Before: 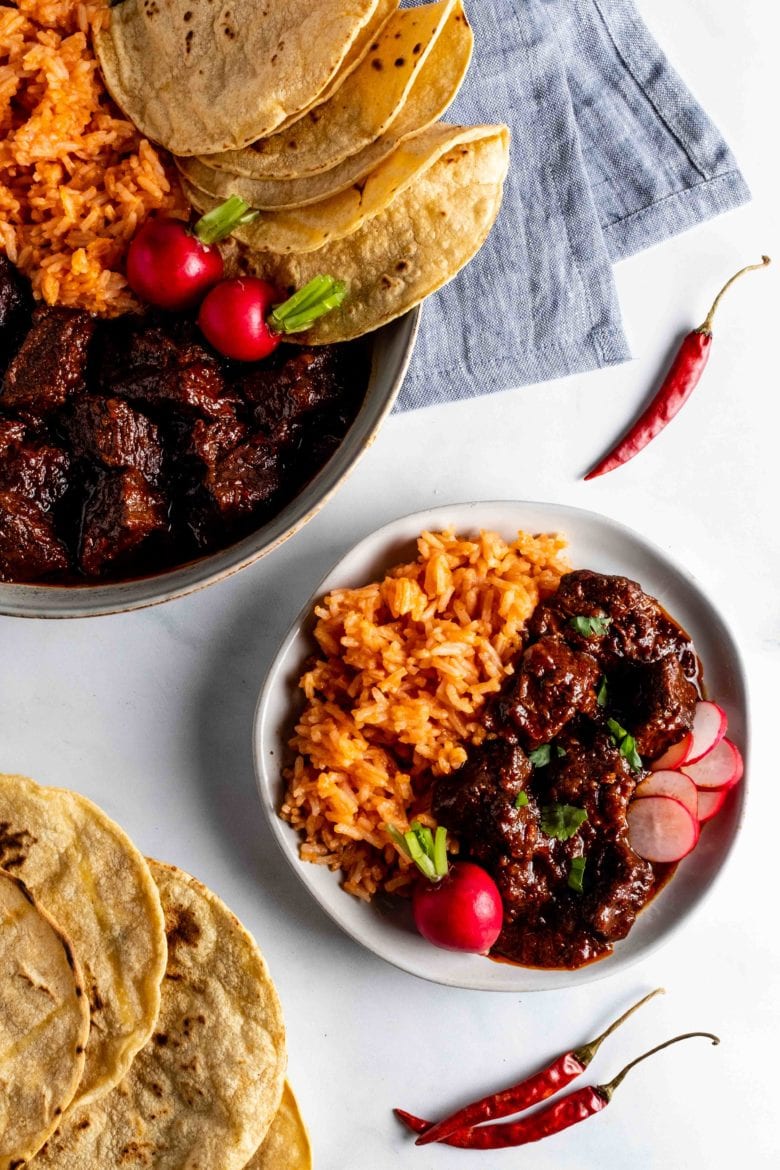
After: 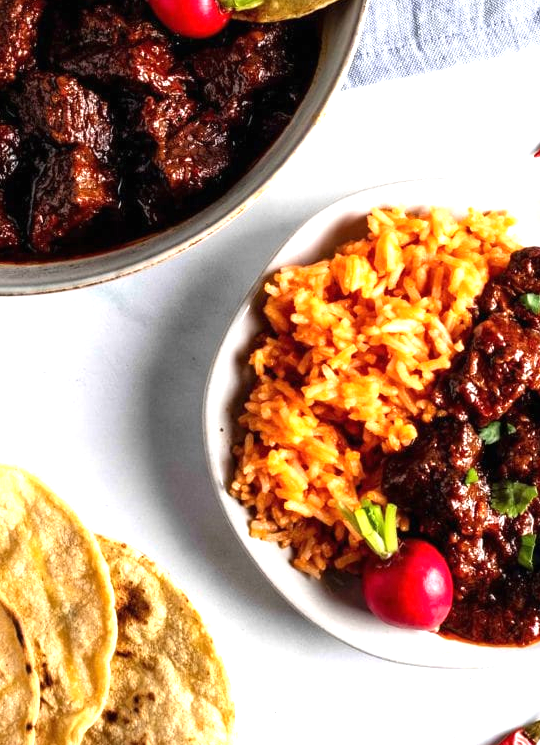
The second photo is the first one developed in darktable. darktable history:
crop: left 6.488%, top 27.668%, right 24.183%, bottom 8.656%
exposure: black level correction 0, exposure 1 EV, compensate exposure bias true, compensate highlight preservation false
